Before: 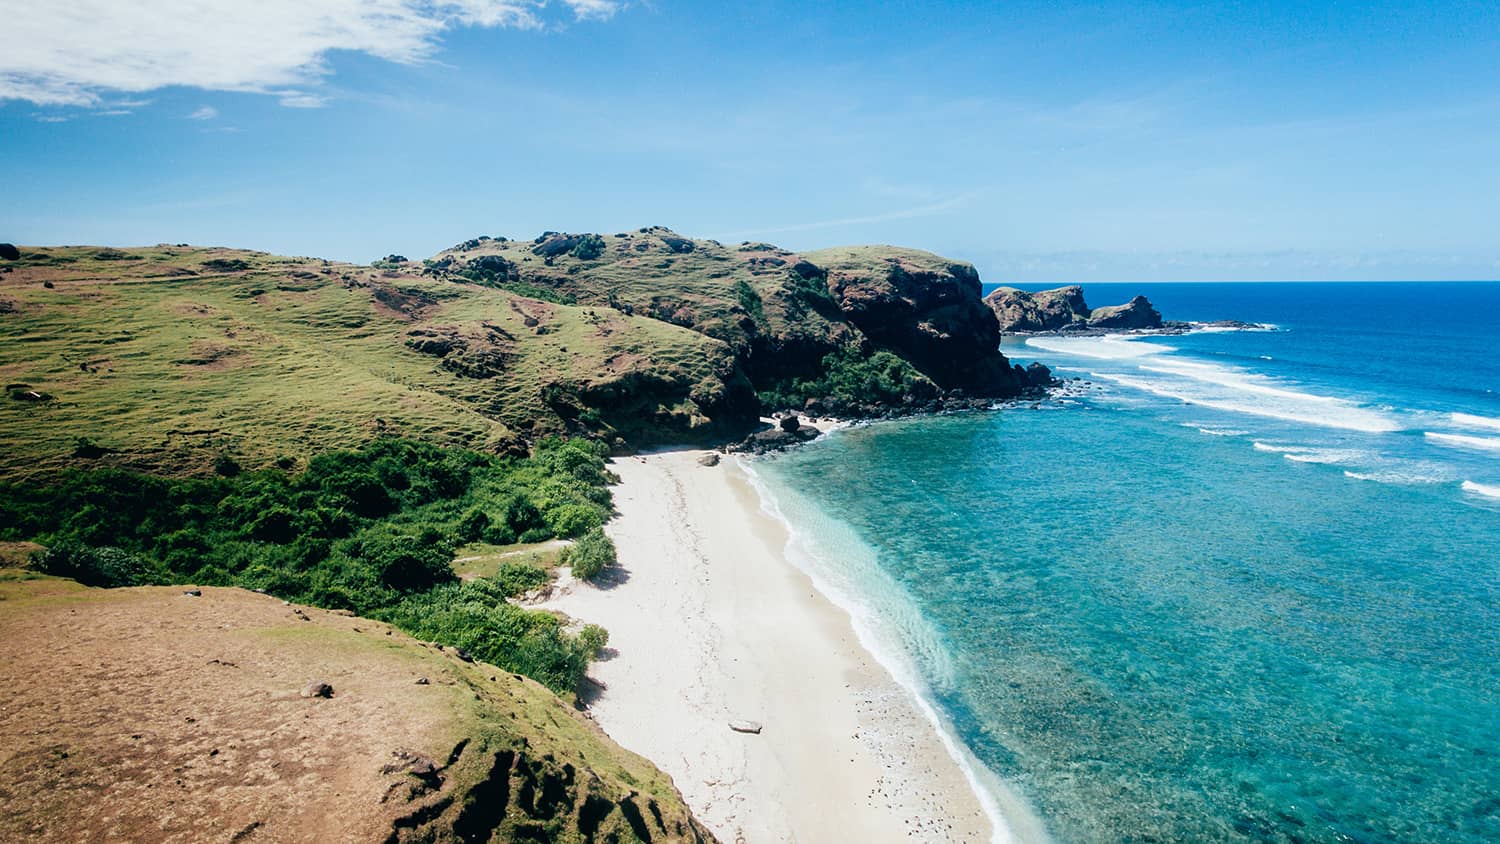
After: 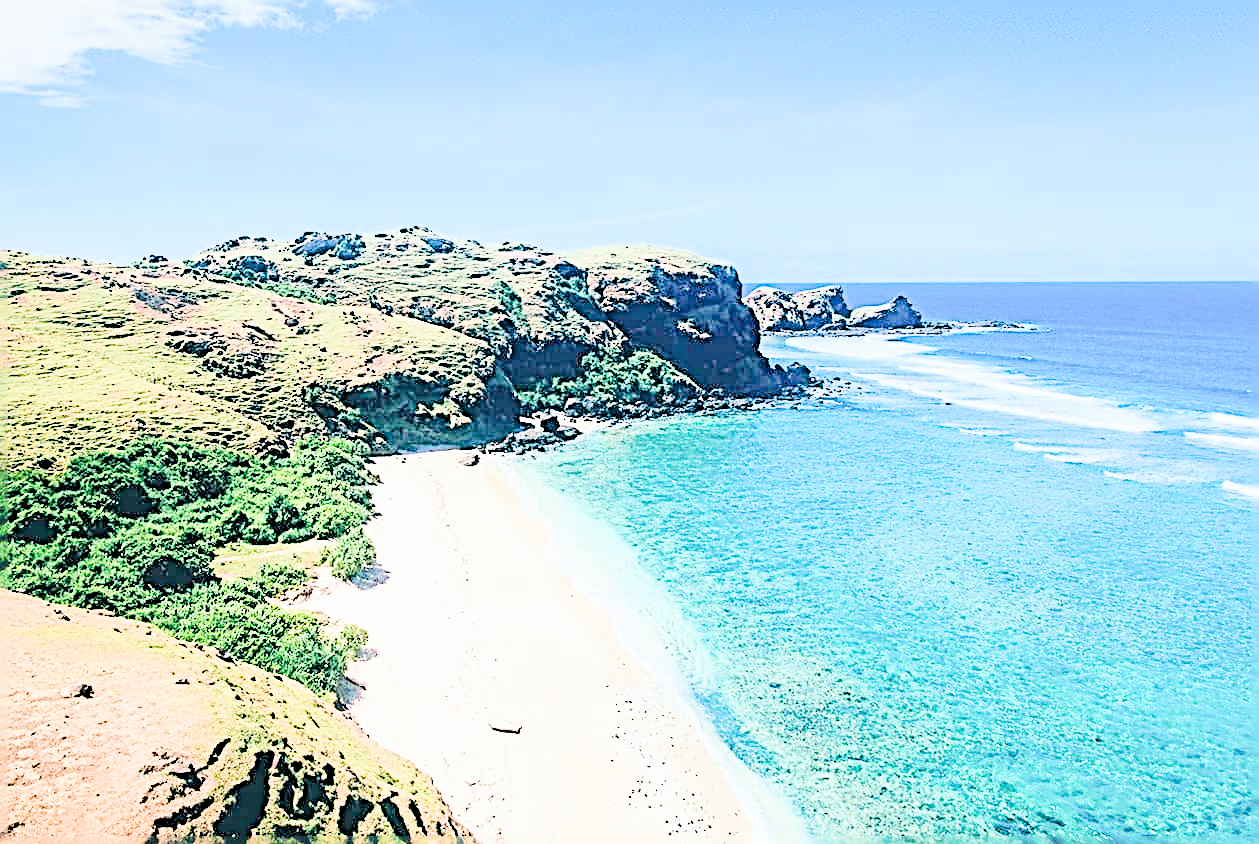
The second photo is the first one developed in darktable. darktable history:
filmic rgb: middle gray luminance 17.86%, black relative exposure -7.52 EV, white relative exposure 8.46 EV, target black luminance 0%, hardness 2.23, latitude 17.43%, contrast 0.879, highlights saturation mix 6.49%, shadows ↔ highlights balance 10.37%
sharpen: radius 3.196, amount 1.723
exposure: black level correction 0, exposure 4.023 EV, compensate exposure bias true, compensate highlight preservation false
crop: left 16.028%
